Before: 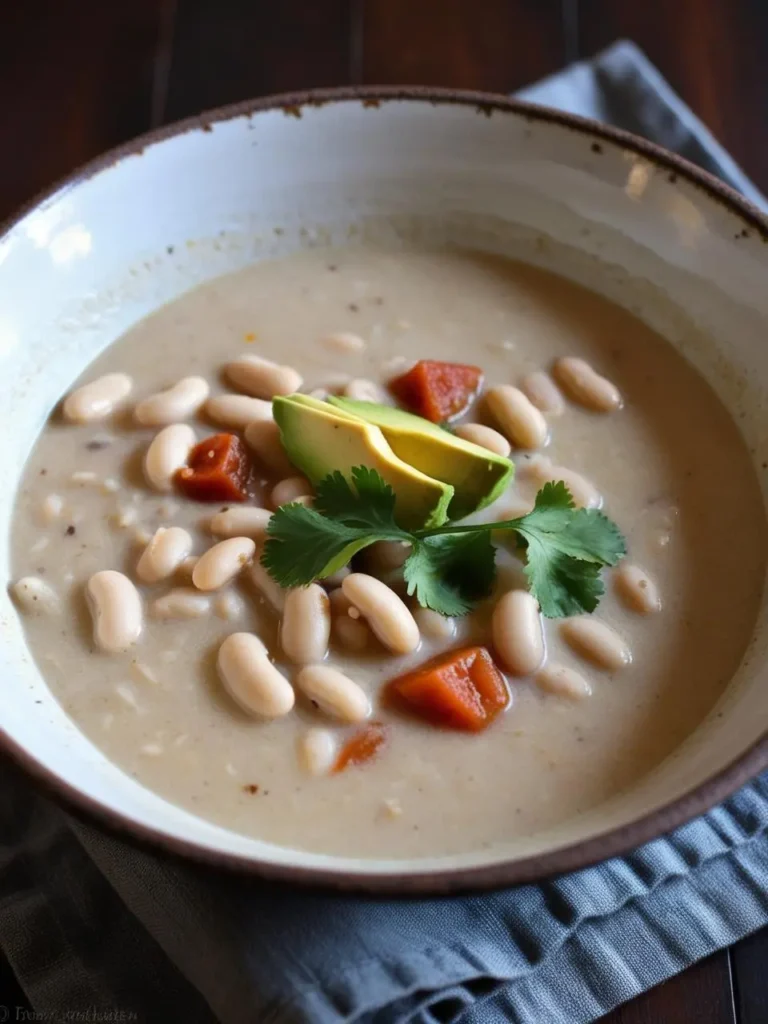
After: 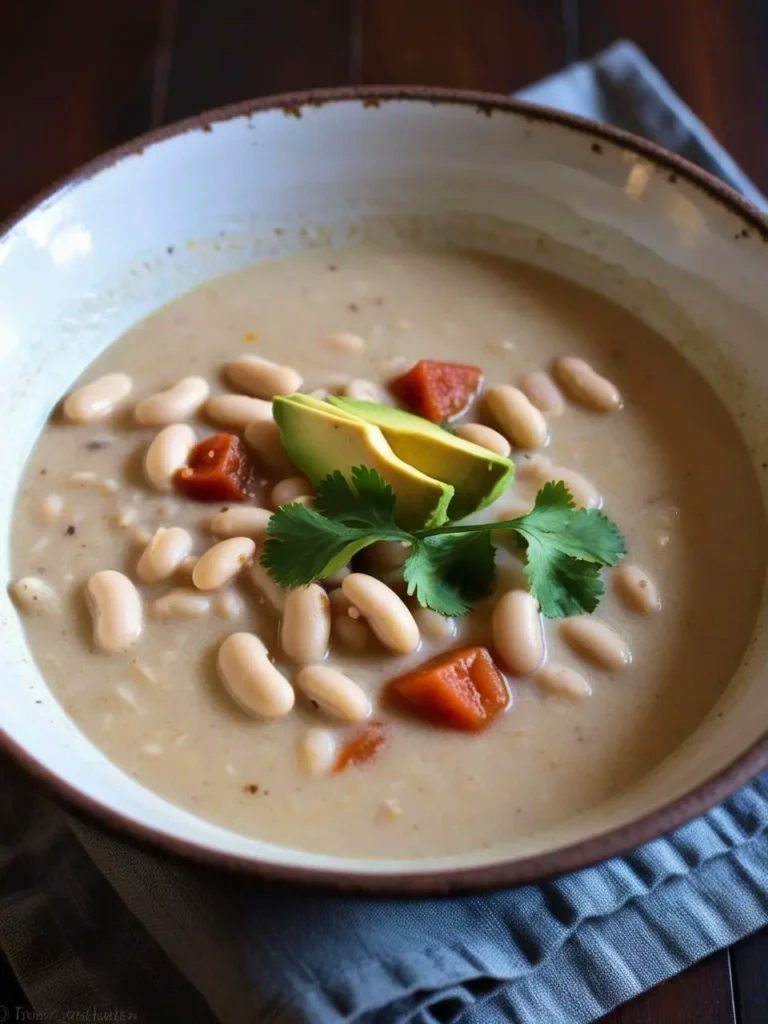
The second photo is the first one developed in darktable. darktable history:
velvia: strength 30.37%
